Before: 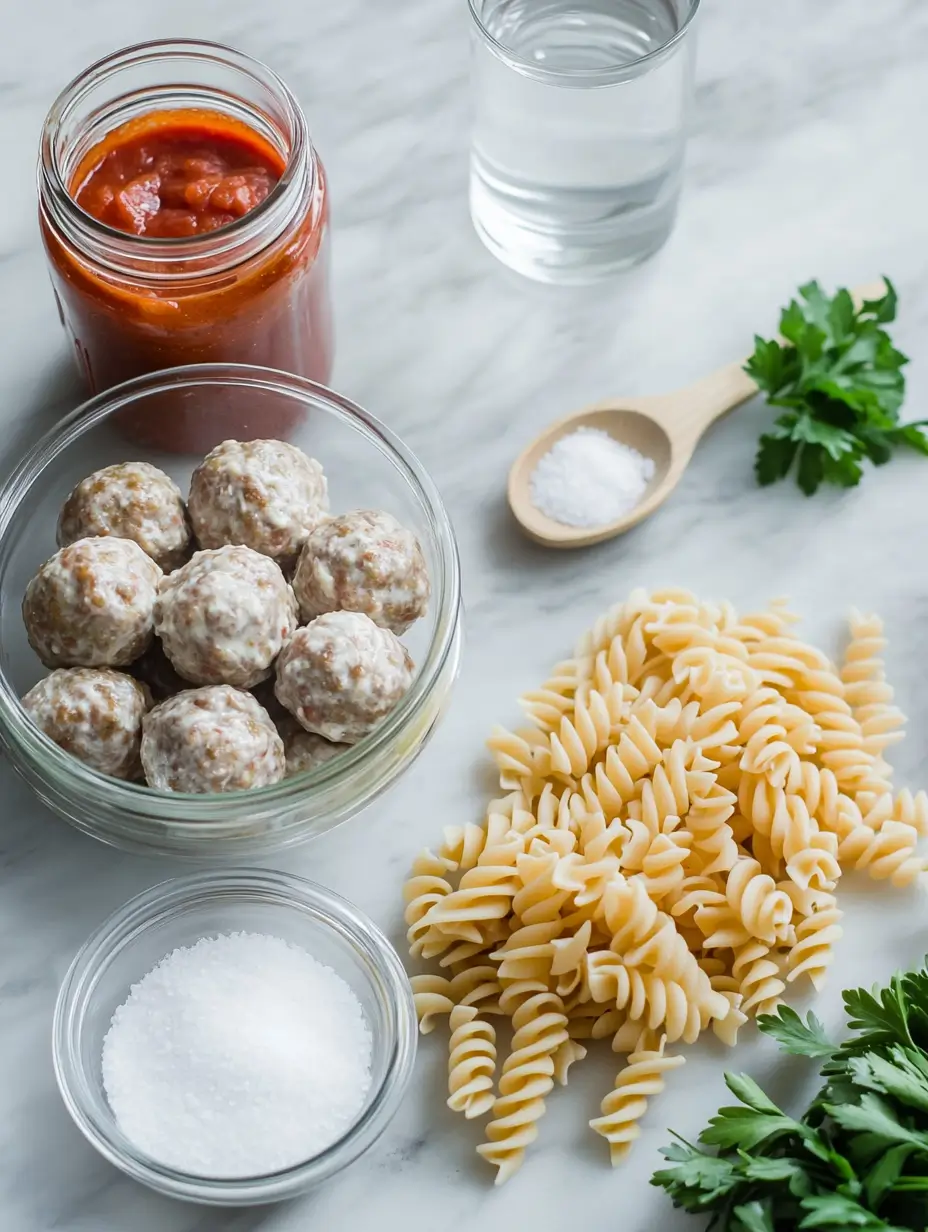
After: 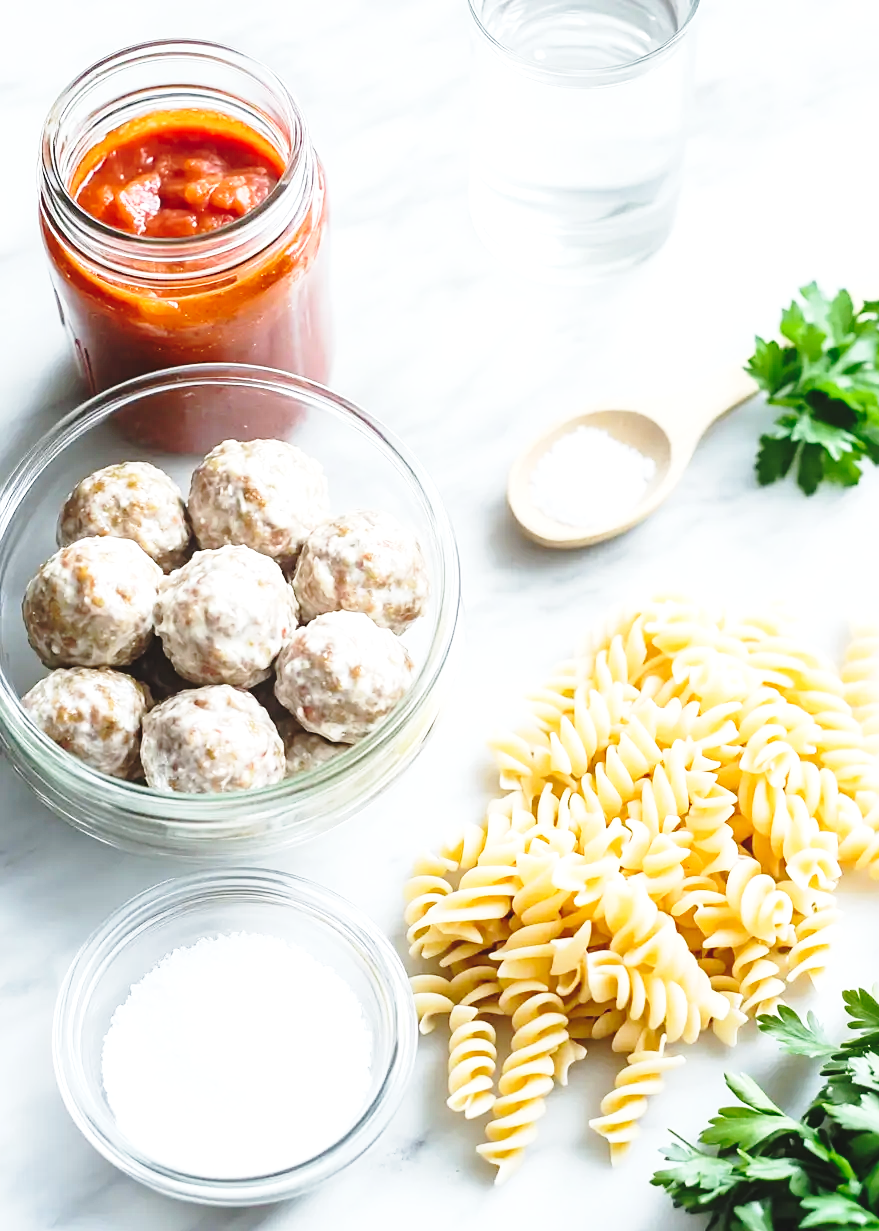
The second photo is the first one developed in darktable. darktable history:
exposure: black level correction -0.005, exposure 0.614 EV, compensate exposure bias true, compensate highlight preservation false
base curve: curves: ch0 [(0, 0) (0.028, 0.03) (0.121, 0.232) (0.46, 0.748) (0.859, 0.968) (1, 1)], preserve colors none
crop and rotate: left 0%, right 5.205%
sharpen: amount 0.206
